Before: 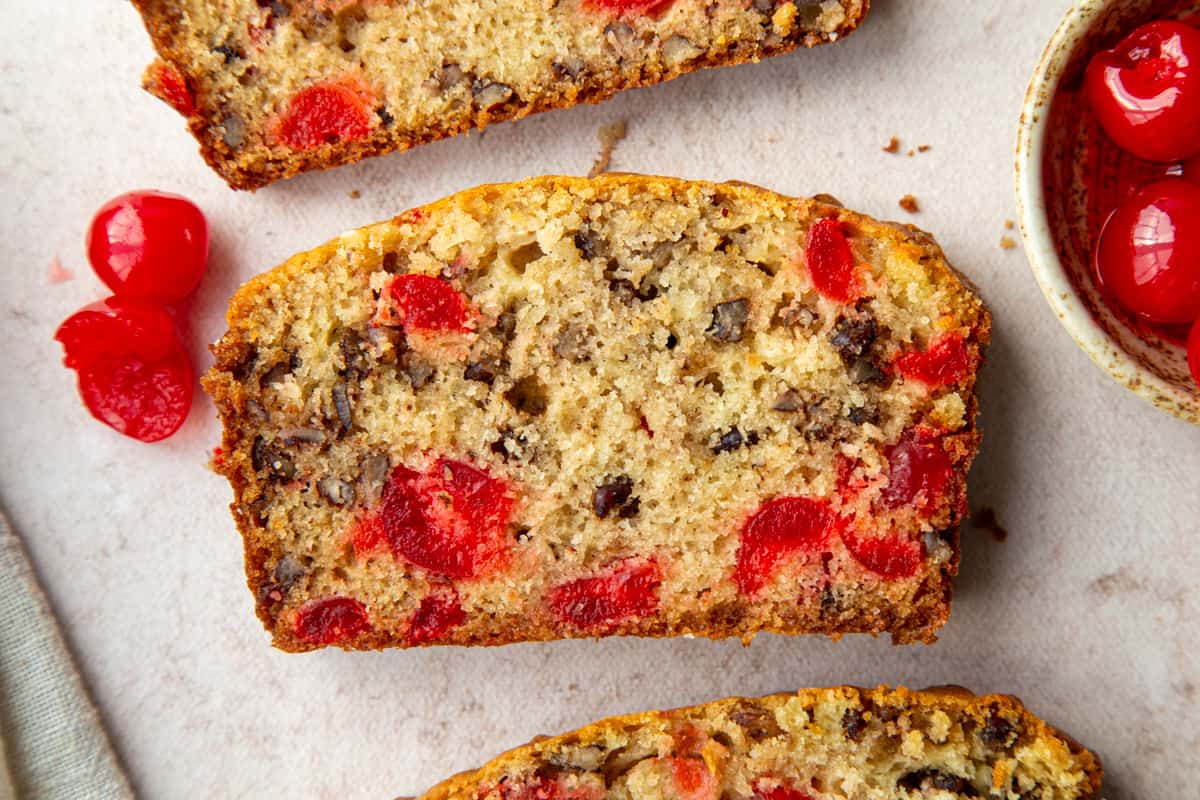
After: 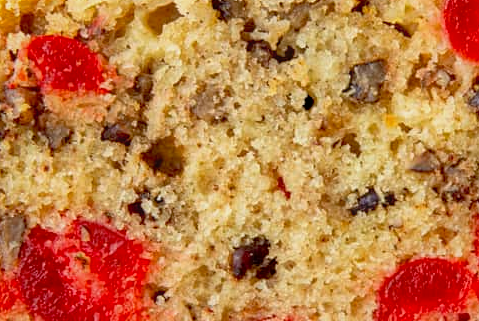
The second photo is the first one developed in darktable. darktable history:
crop: left 30.255%, top 29.978%, right 29.77%, bottom 29.845%
contrast equalizer: y [[0.439, 0.44, 0.442, 0.457, 0.493, 0.498], [0.5 ×6], [0.5 ×6], [0 ×6], [0 ×6]]
exposure: black level correction 0.009, exposure 0.016 EV, compensate exposure bias true, compensate highlight preservation false
shadows and highlights: highlights color adjustment 0.09%, soften with gaussian
